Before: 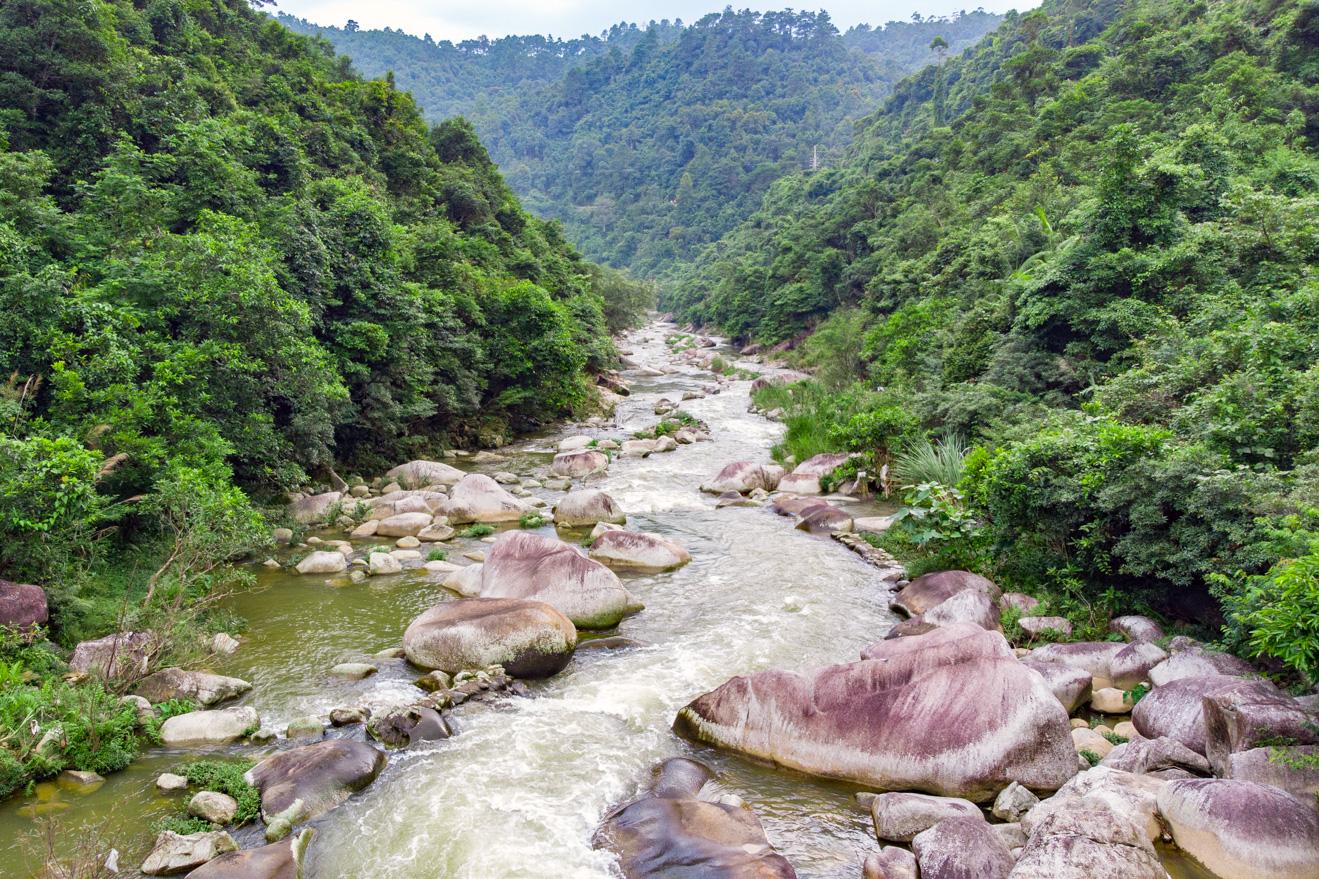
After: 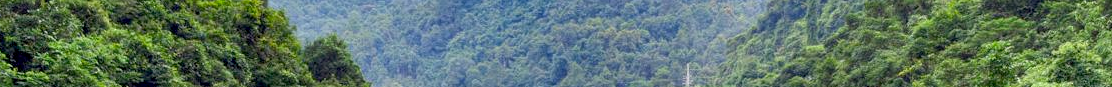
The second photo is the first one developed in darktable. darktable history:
exposure: black level correction 0.009, exposure 0.014 EV, compensate highlight preservation false
local contrast: highlights 100%, shadows 100%, detail 120%, midtone range 0.2
crop and rotate: left 9.644%, top 9.491%, right 6.021%, bottom 80.509%
color correction: highlights b* 3
